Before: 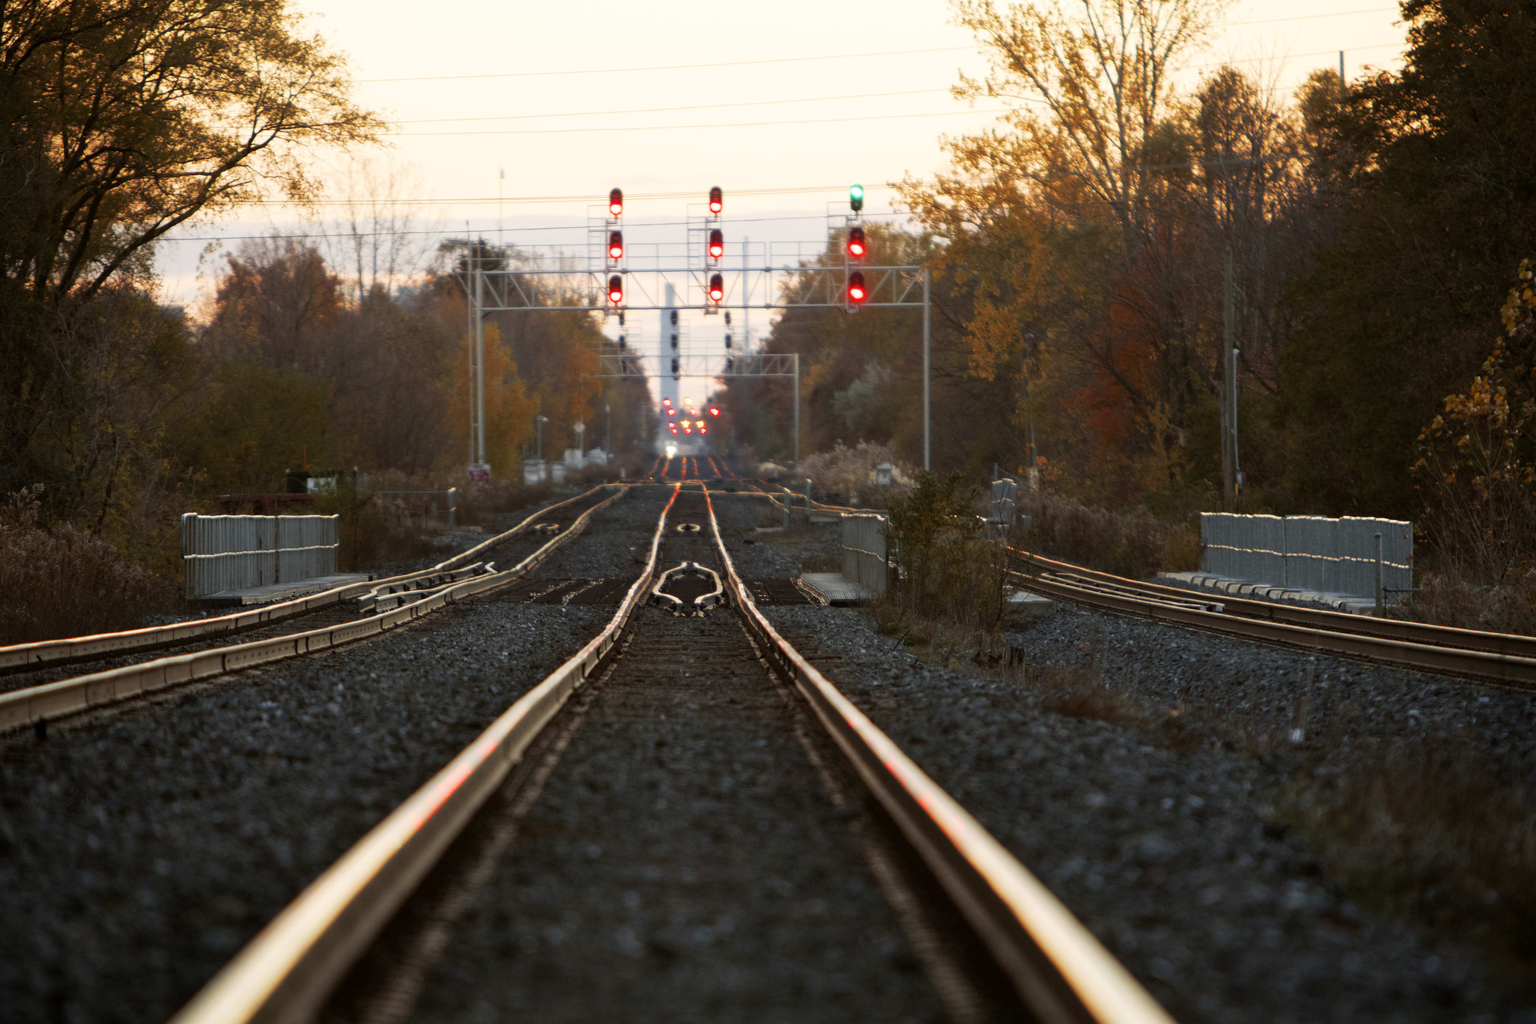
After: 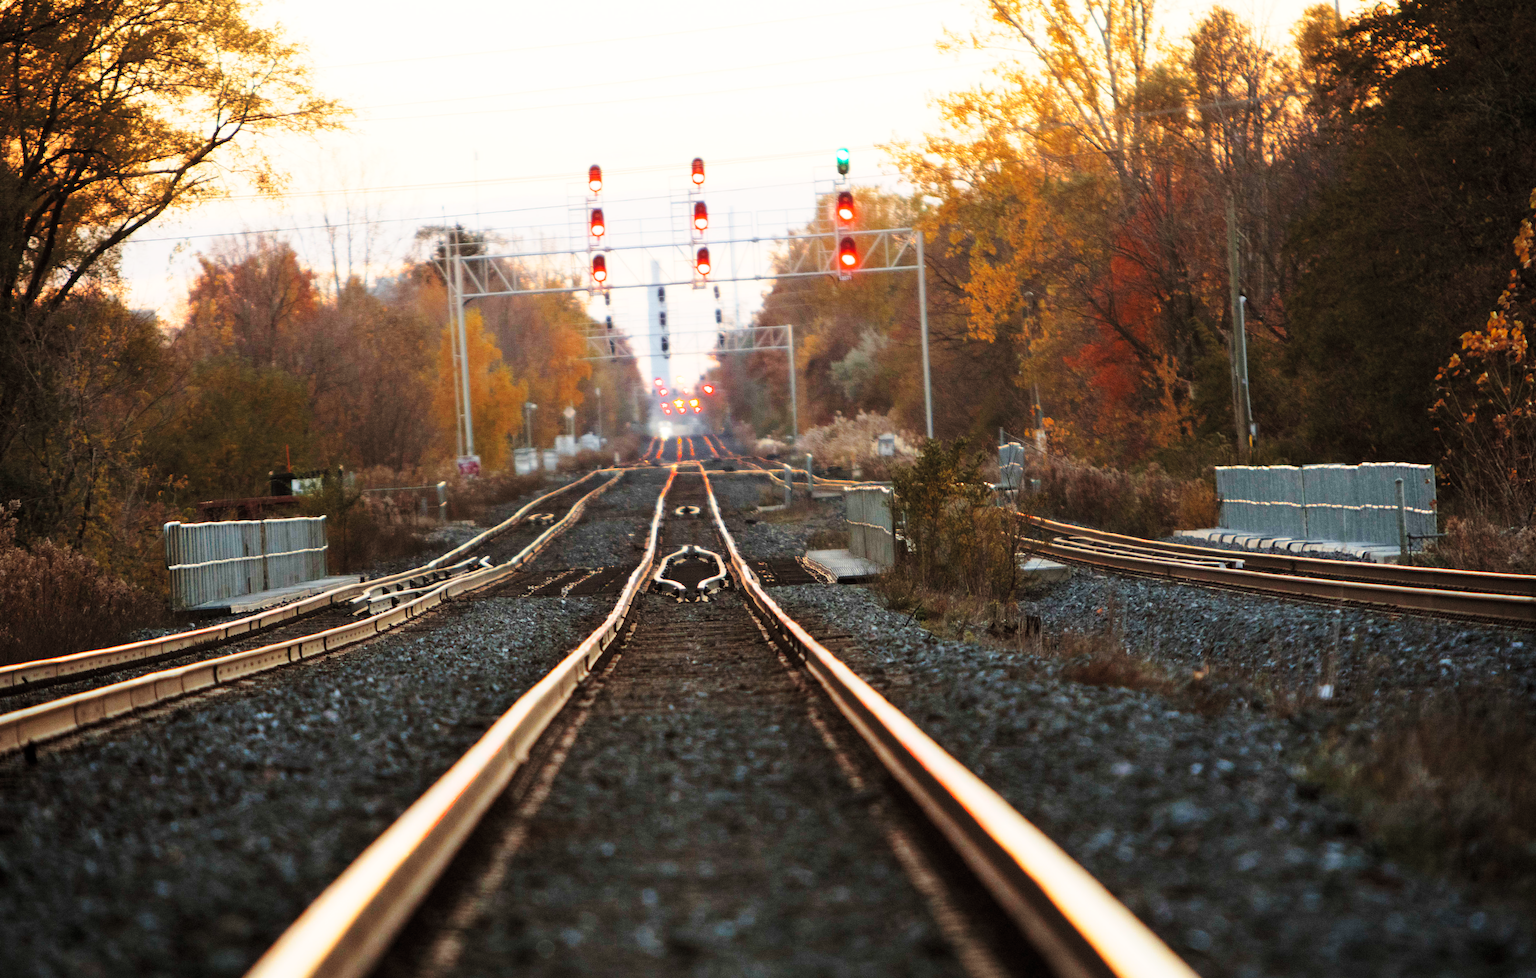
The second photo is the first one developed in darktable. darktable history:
rotate and perspective: rotation -3°, crop left 0.031, crop right 0.968, crop top 0.07, crop bottom 0.93
base curve: curves: ch0 [(0, 0) (0.028, 0.03) (0.121, 0.232) (0.46, 0.748) (0.859, 0.968) (1, 1)], preserve colors none
contrast brightness saturation: brightness 0.13
